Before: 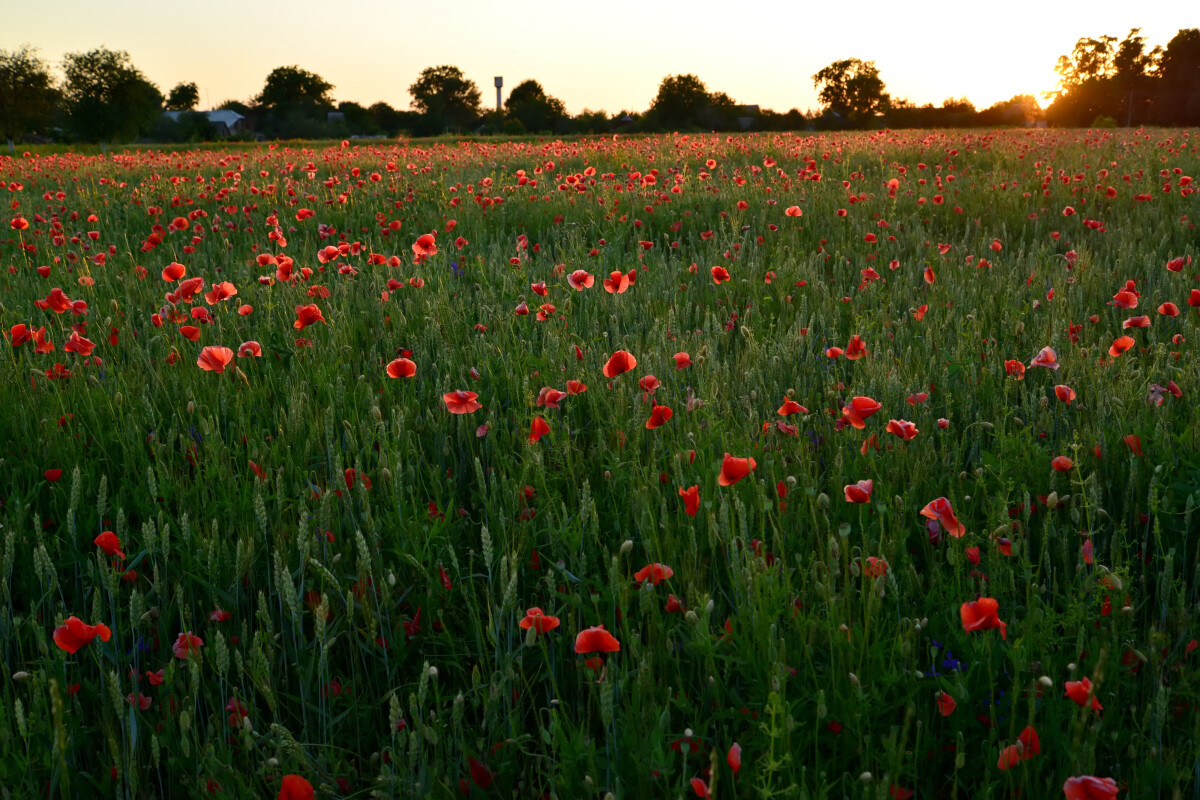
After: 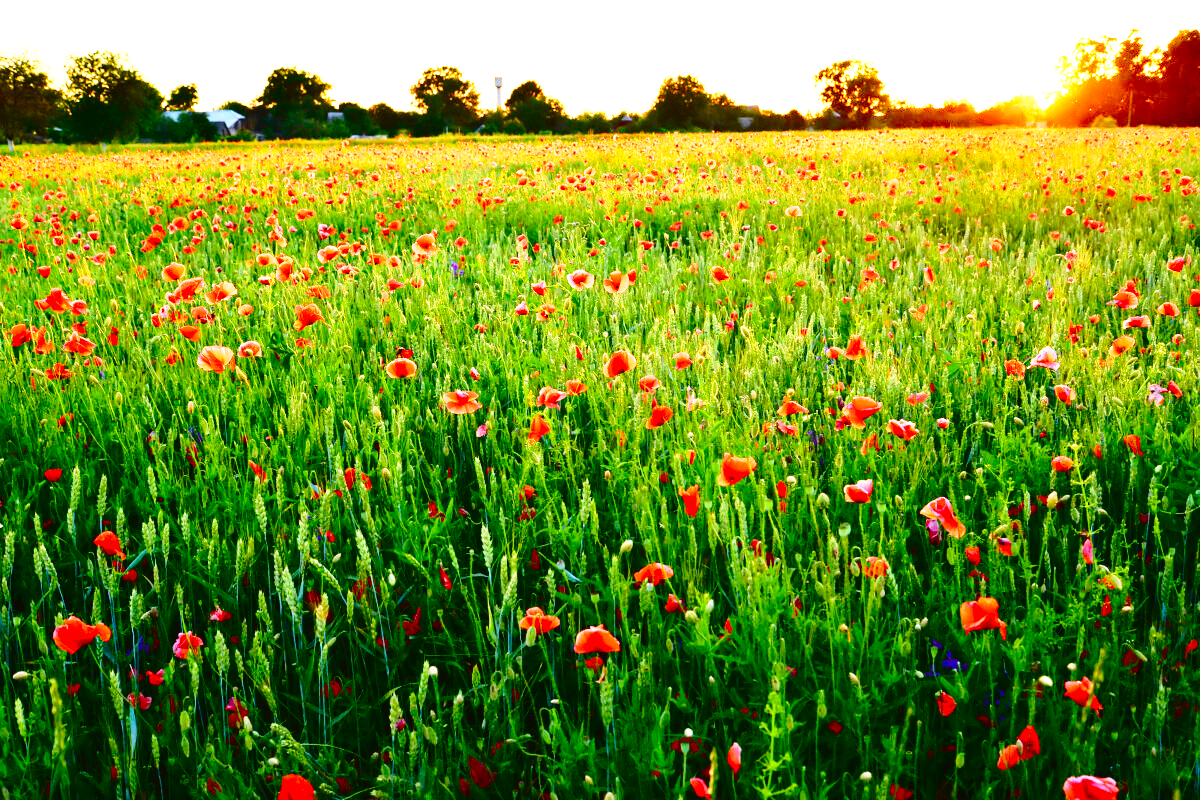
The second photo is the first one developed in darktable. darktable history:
base curve: curves: ch0 [(0, 0) (0.028, 0.03) (0.121, 0.232) (0.46, 0.748) (0.859, 0.968) (1, 1)], preserve colors none
exposure: exposure 1.994 EV, compensate exposure bias true, compensate highlight preservation false
contrast brightness saturation: contrast 0.068, brightness -0.136, saturation 0.114
tone curve: curves: ch0 [(0, 0.023) (0.103, 0.087) (0.295, 0.297) (0.445, 0.531) (0.553, 0.665) (0.735, 0.843) (0.994, 1)]; ch1 [(0, 0) (0.414, 0.395) (0.447, 0.447) (0.485, 0.5) (0.512, 0.524) (0.542, 0.581) (0.581, 0.632) (0.646, 0.715) (1, 1)]; ch2 [(0, 0) (0.369, 0.388) (0.449, 0.431) (0.478, 0.471) (0.516, 0.517) (0.579, 0.624) (0.674, 0.775) (1, 1)], color space Lab, independent channels, preserve colors none
